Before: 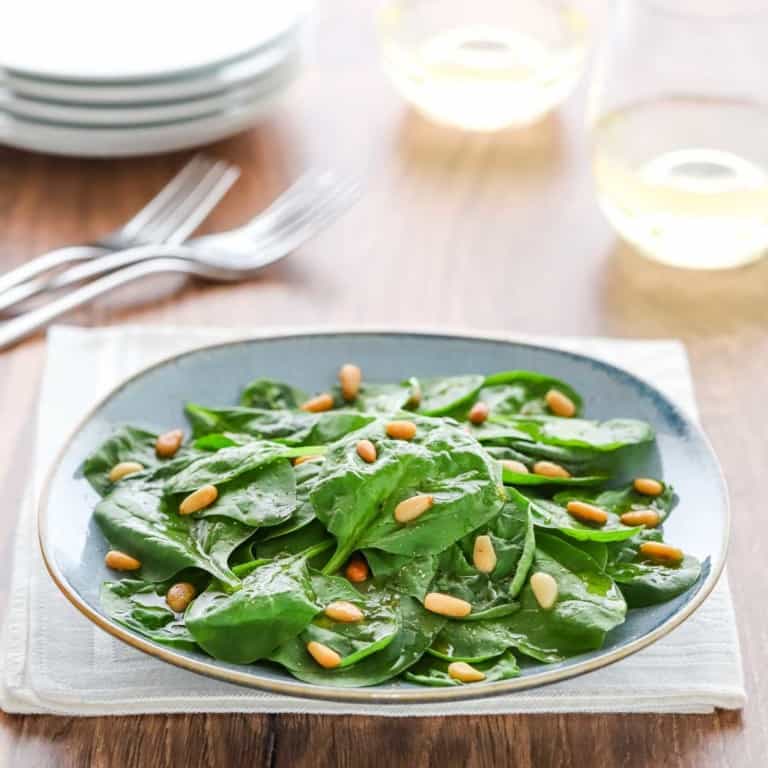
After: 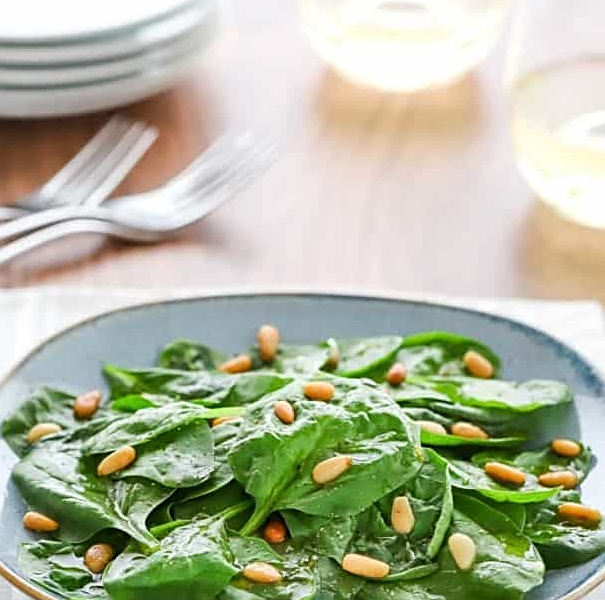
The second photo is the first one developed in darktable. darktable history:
sharpen: radius 1.967
crop and rotate: left 10.77%, top 5.1%, right 10.41%, bottom 16.76%
